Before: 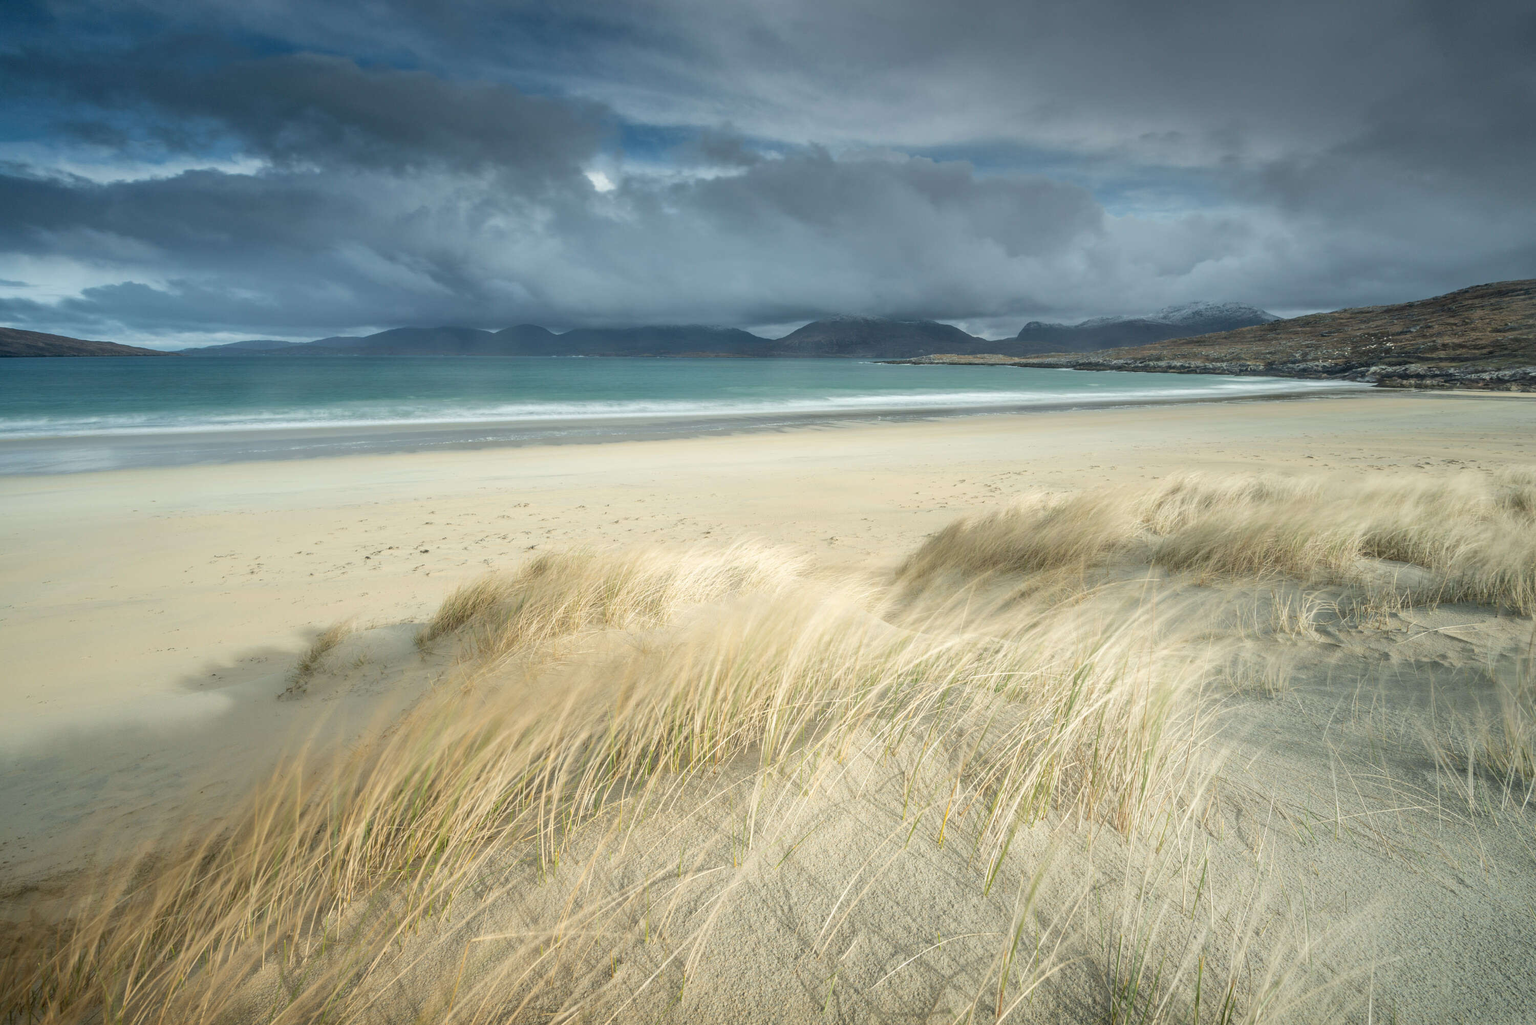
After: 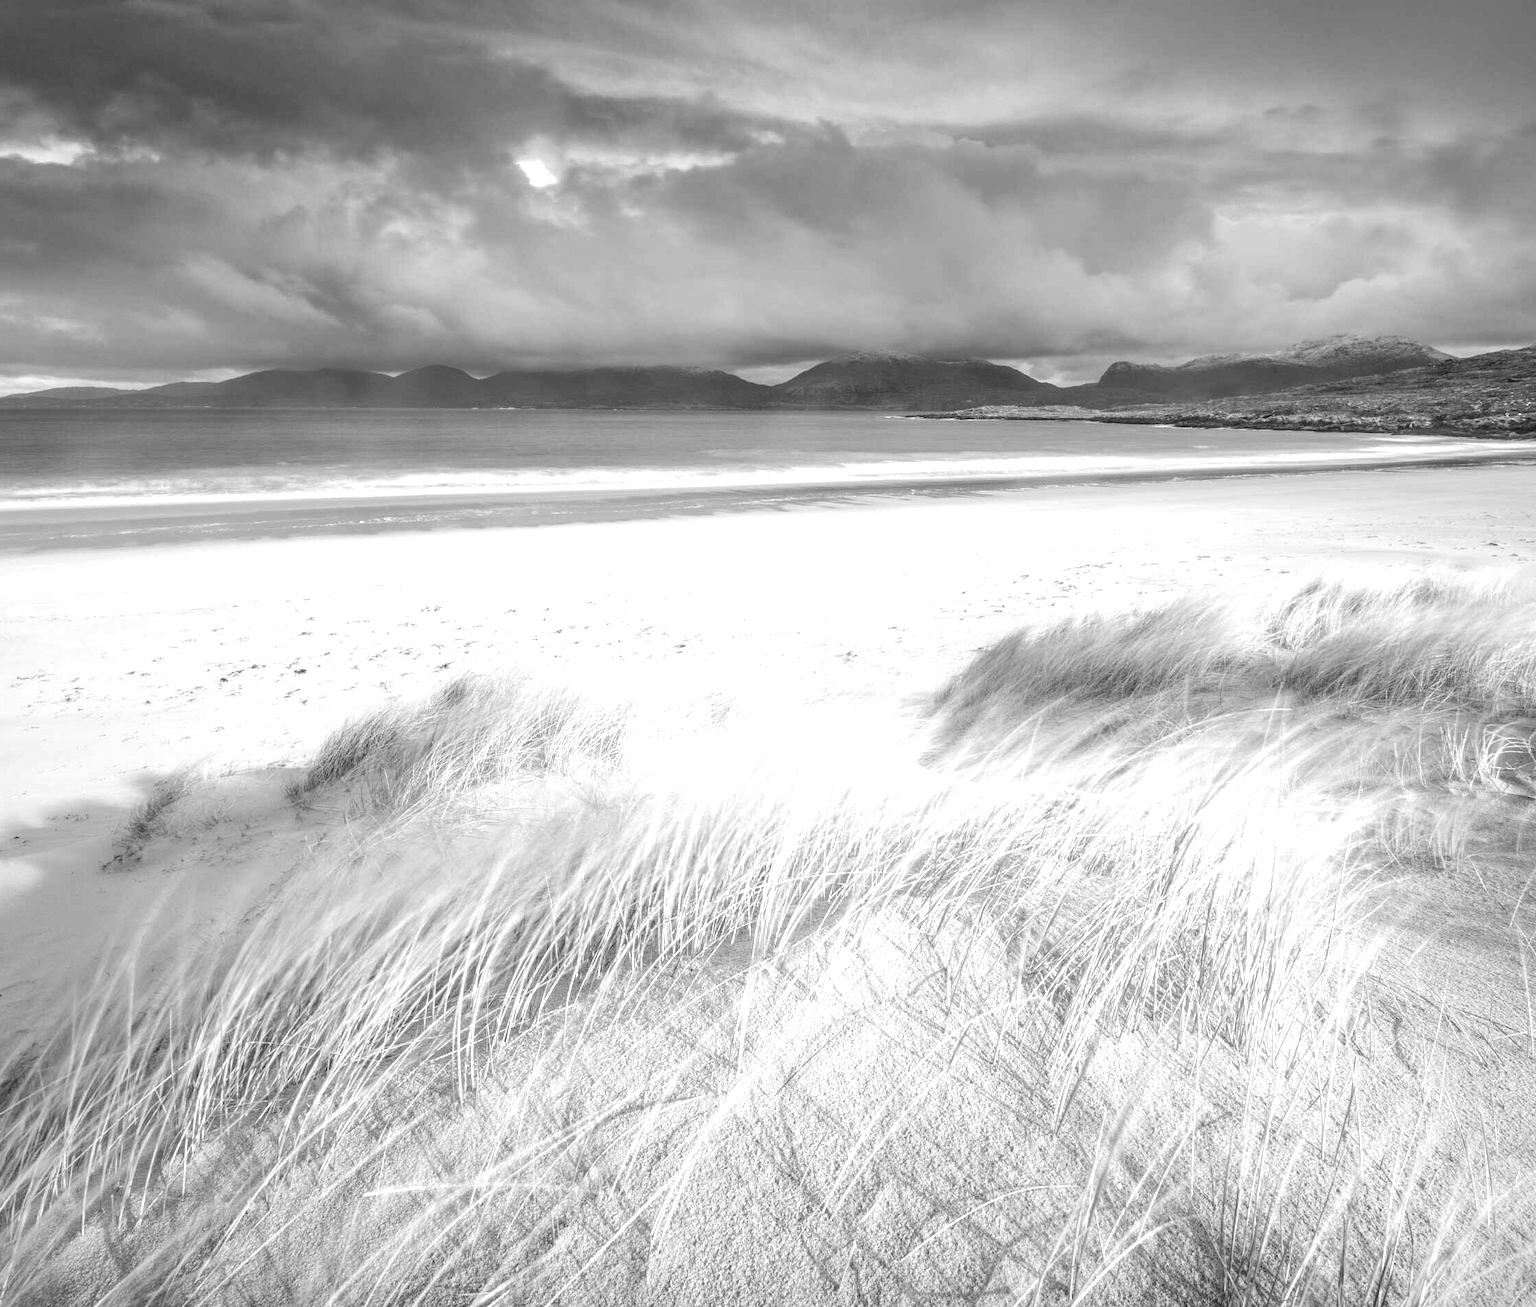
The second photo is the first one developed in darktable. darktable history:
tone equalizer: on, module defaults
exposure: exposure 0.6 EV, compensate highlight preservation false
local contrast: detail 130%
monochrome: a 16.01, b -2.65, highlights 0.52
contrast brightness saturation: contrast 0.06, brightness -0.01, saturation -0.23
crop and rotate: left 13.15%, top 5.251%, right 12.609%
